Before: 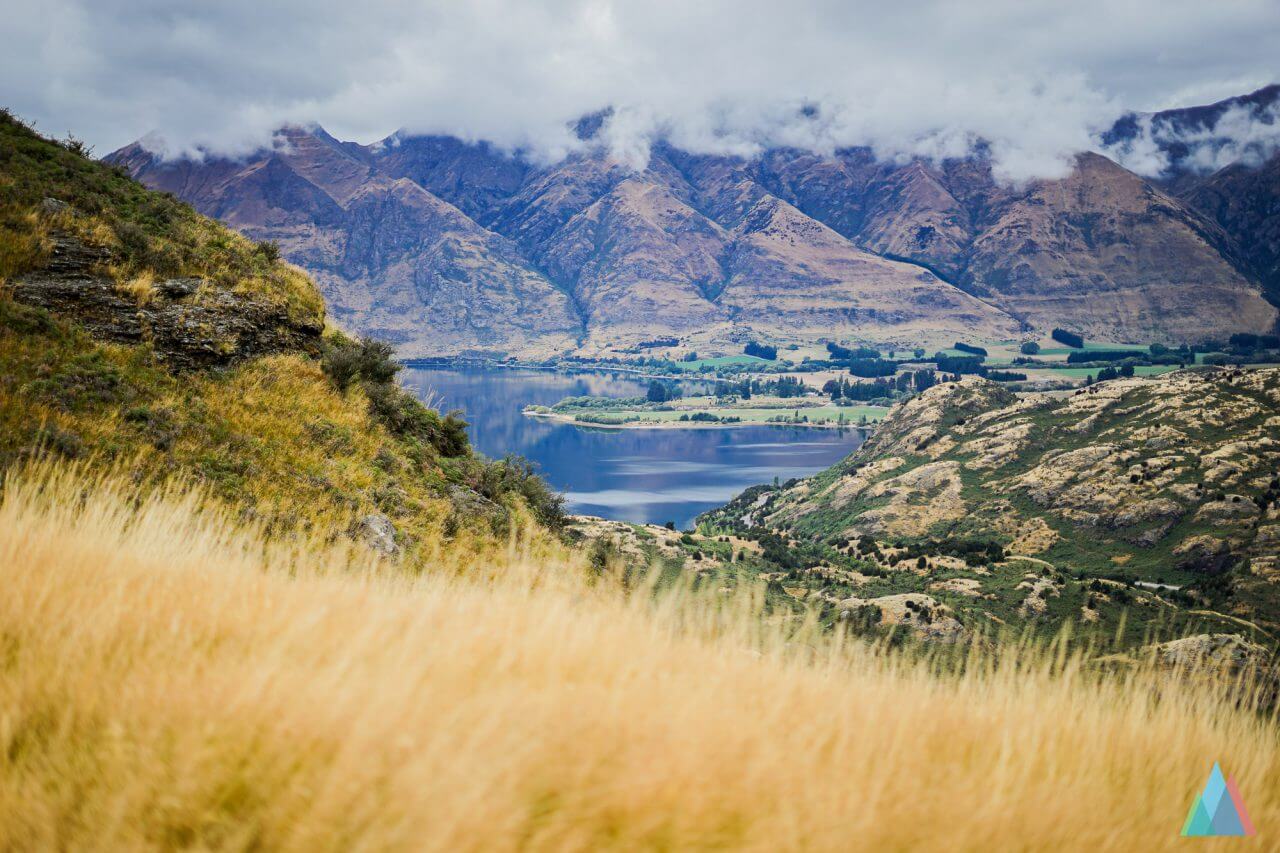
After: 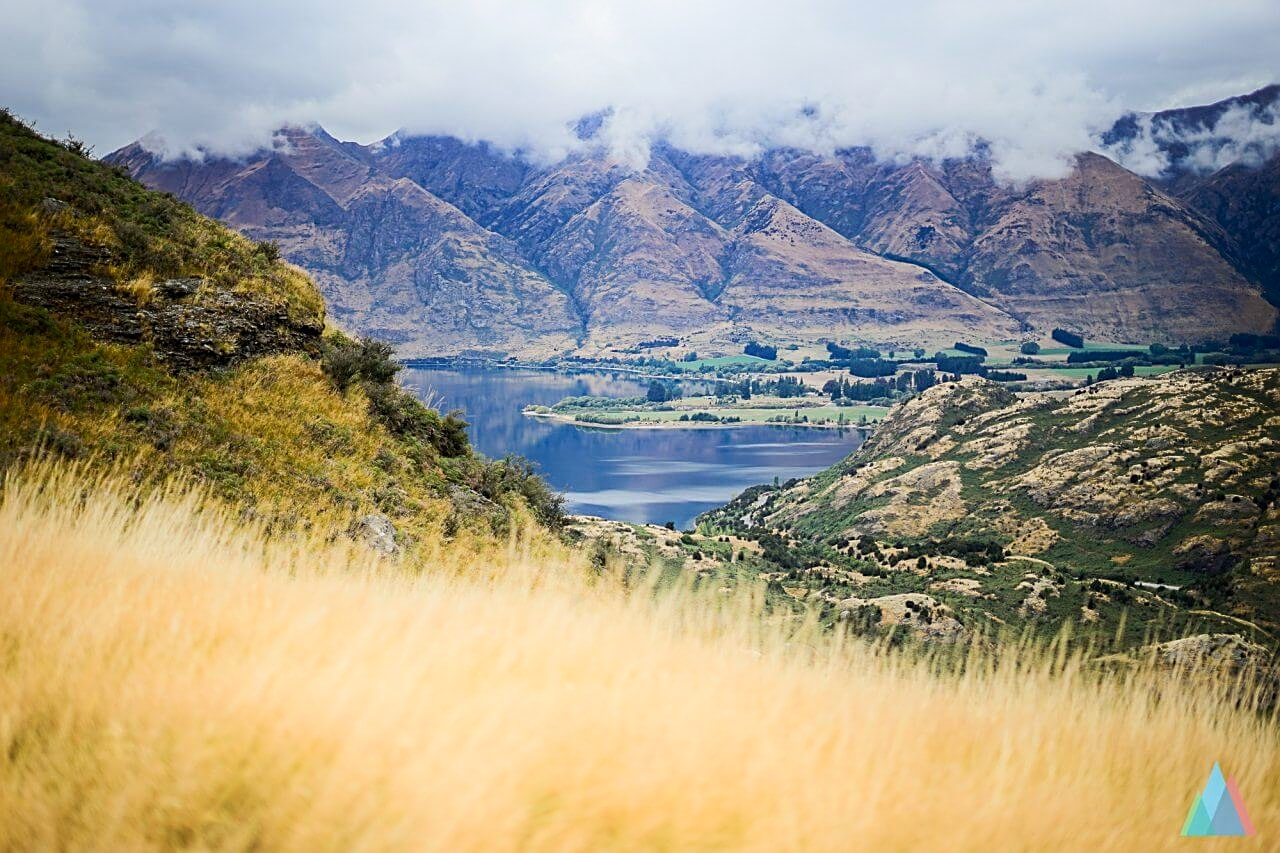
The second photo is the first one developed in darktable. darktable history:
sharpen: on, module defaults
shadows and highlights: shadows -90, highlights 90, soften with gaussian
